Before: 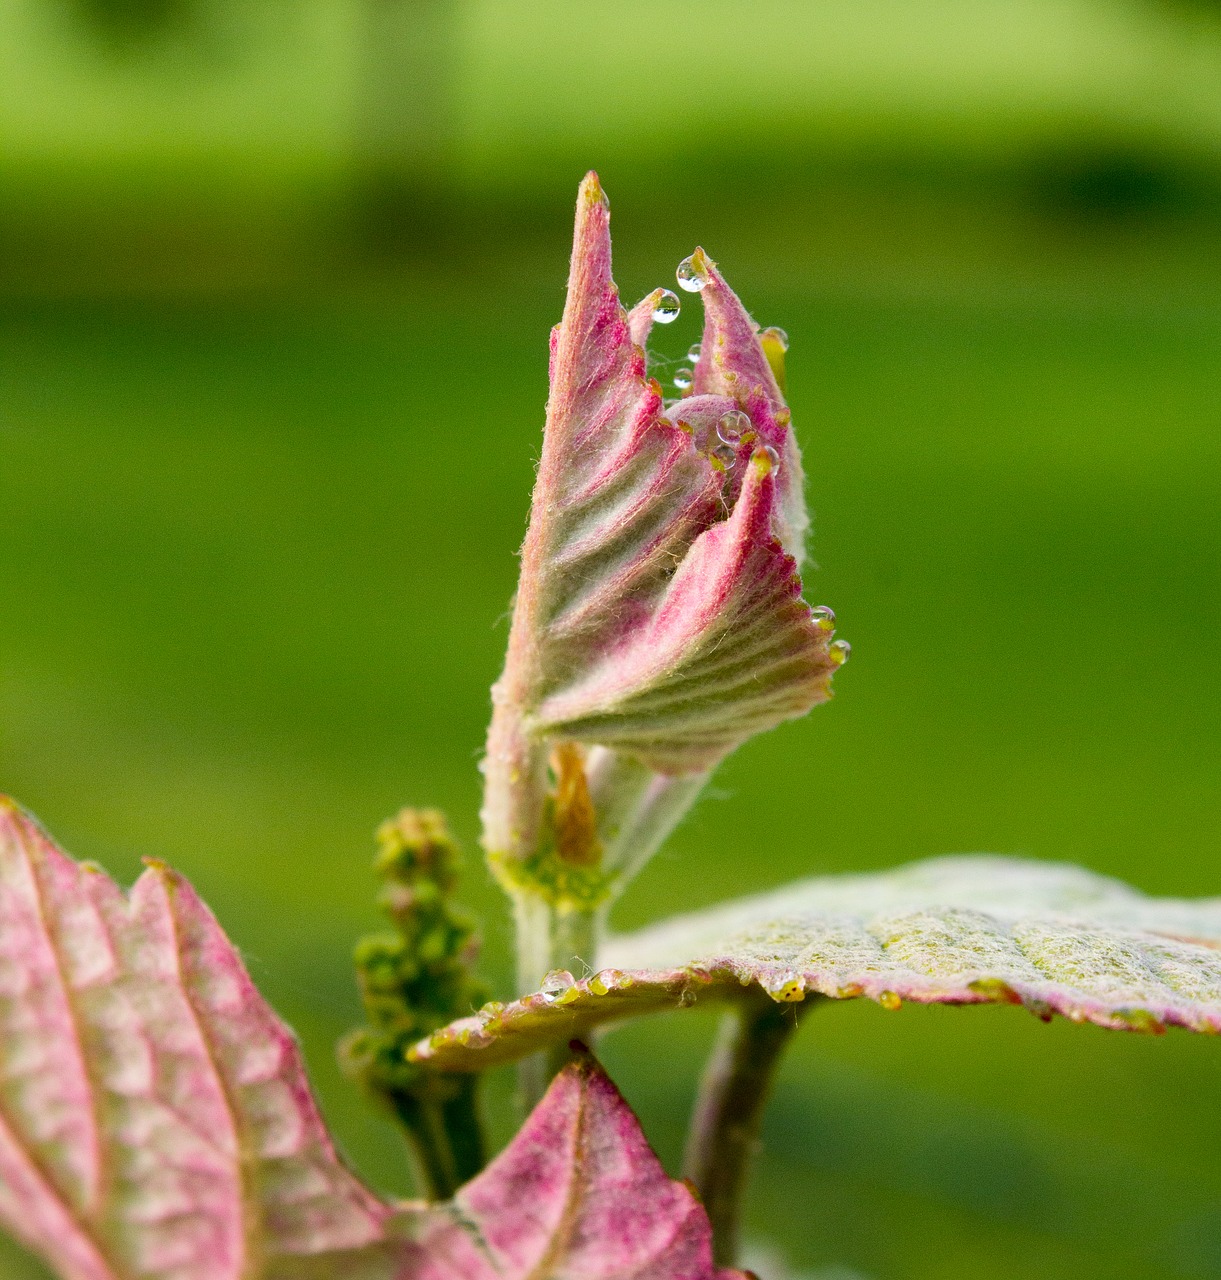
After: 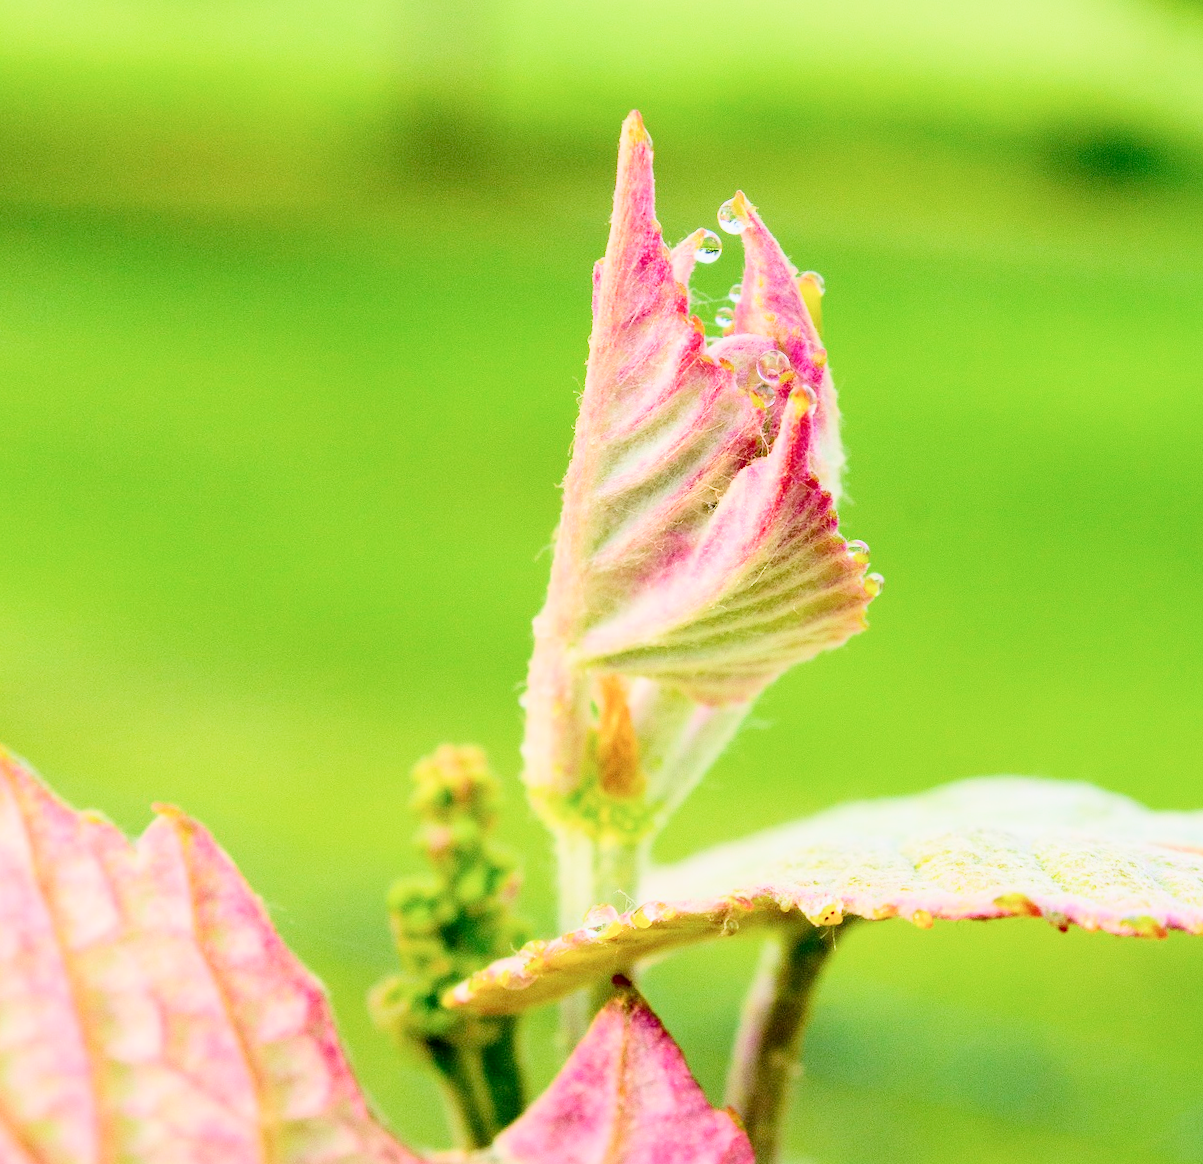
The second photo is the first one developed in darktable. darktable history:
rotate and perspective: rotation -0.013°, lens shift (vertical) -0.027, lens shift (horizontal) 0.178, crop left 0.016, crop right 0.989, crop top 0.082, crop bottom 0.918
contrast brightness saturation: contrast 0.22
filmic rgb: middle gray luminance 3.44%, black relative exposure -5.92 EV, white relative exposure 6.33 EV, threshold 6 EV, dynamic range scaling 22.4%, target black luminance 0%, hardness 2.33, latitude 45.85%, contrast 0.78, highlights saturation mix 100%, shadows ↔ highlights balance 0.033%, add noise in highlights 0, preserve chrominance max RGB, color science v3 (2019), use custom middle-gray values true, iterations of high-quality reconstruction 0, contrast in highlights soft, enable highlight reconstruction true
